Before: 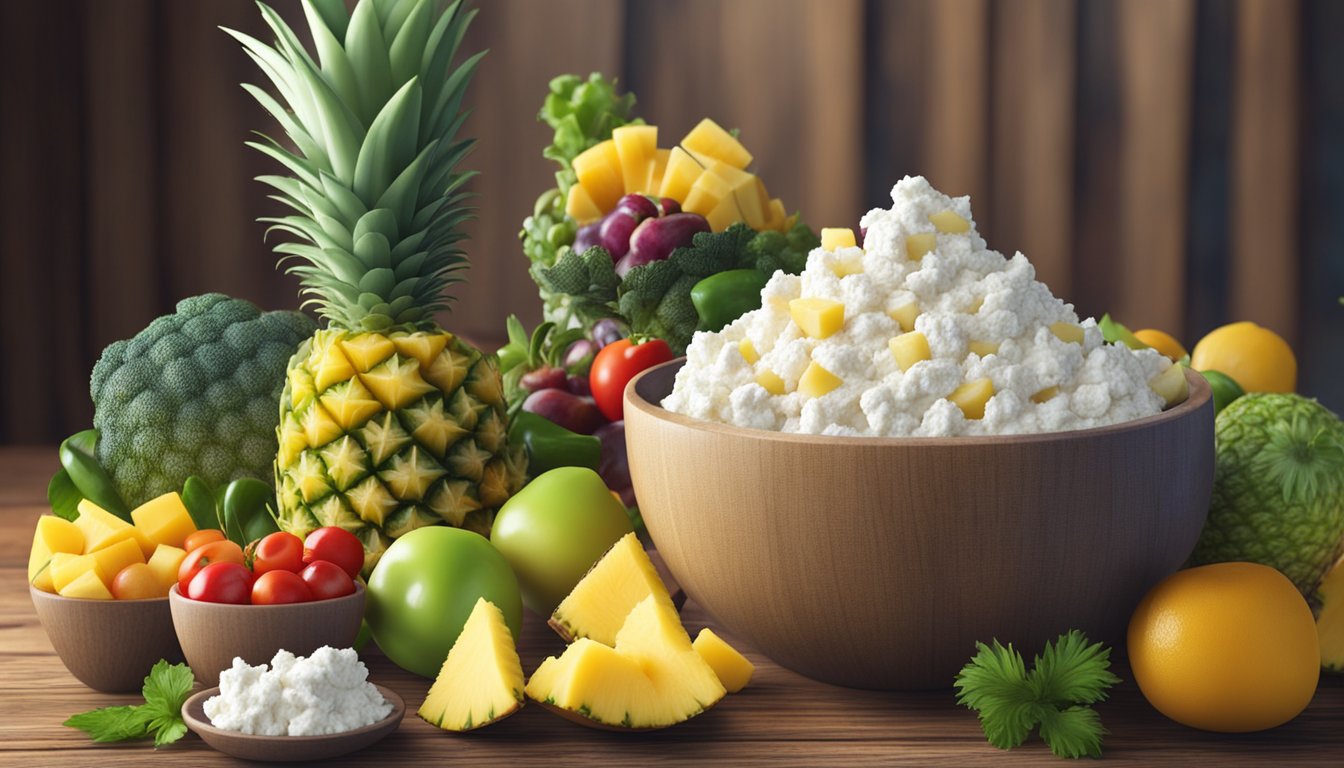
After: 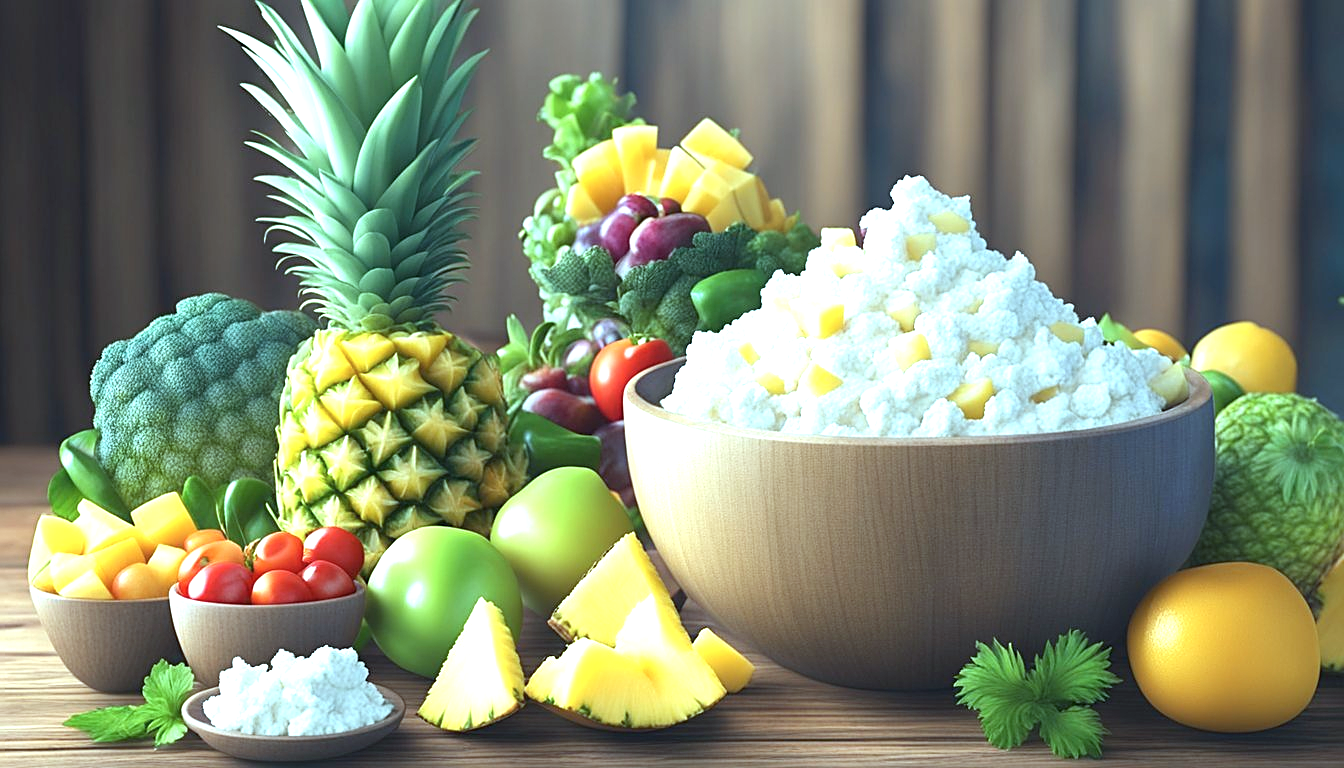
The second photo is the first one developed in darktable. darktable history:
white balance: red 0.925, blue 1.046
color balance: mode lift, gamma, gain (sRGB), lift [1, 1, 1.022, 1.026]
sharpen: on, module defaults
color correction: highlights a* -10.04, highlights b* -10.37
exposure: black level correction 0.001, exposure 1.129 EV, compensate exposure bias true, compensate highlight preservation false
